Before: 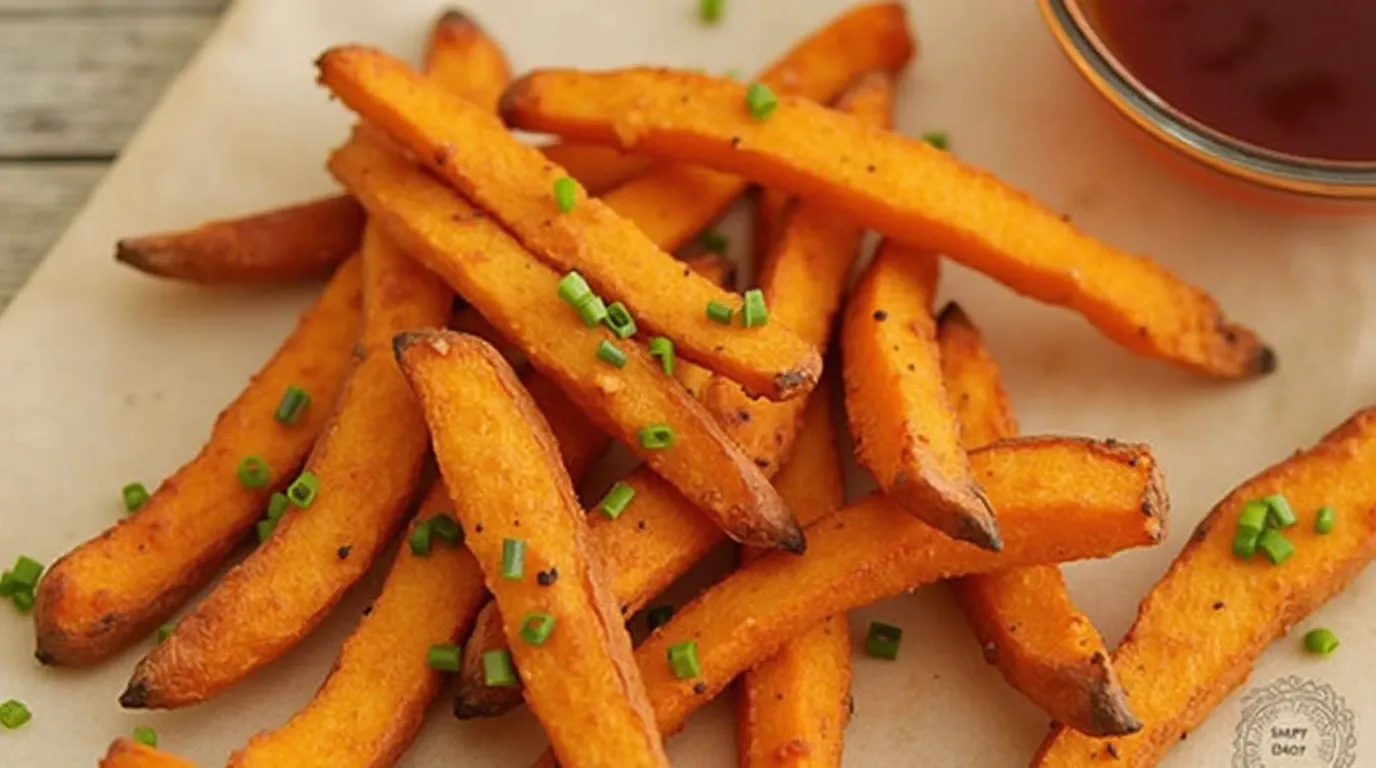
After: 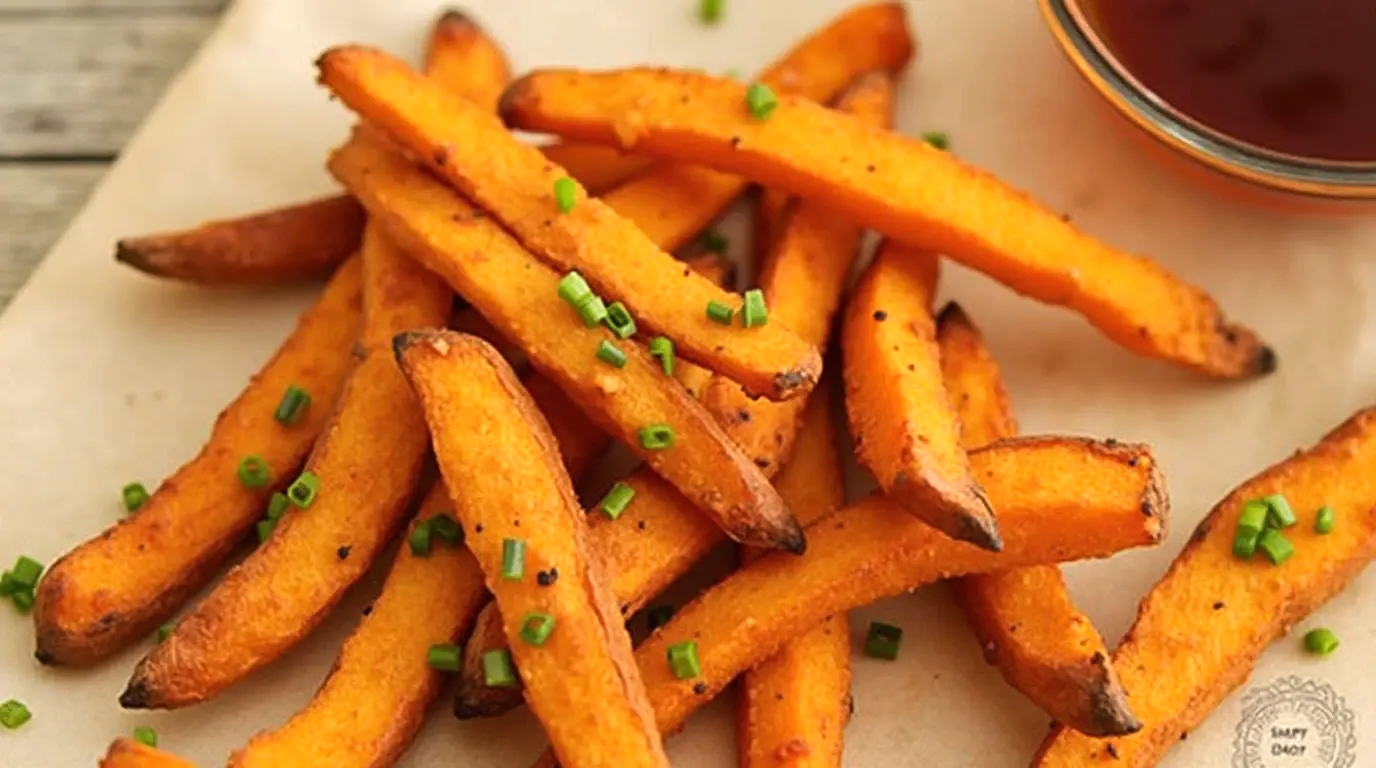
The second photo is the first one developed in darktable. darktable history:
tone equalizer: -8 EV -0.417 EV, -7 EV -0.389 EV, -6 EV -0.333 EV, -5 EV -0.222 EV, -3 EV 0.222 EV, -2 EV 0.333 EV, -1 EV 0.389 EV, +0 EV 0.417 EV, edges refinement/feathering 500, mask exposure compensation -1.57 EV, preserve details no
exposure: exposure 0.014 EV, compensate highlight preservation false
